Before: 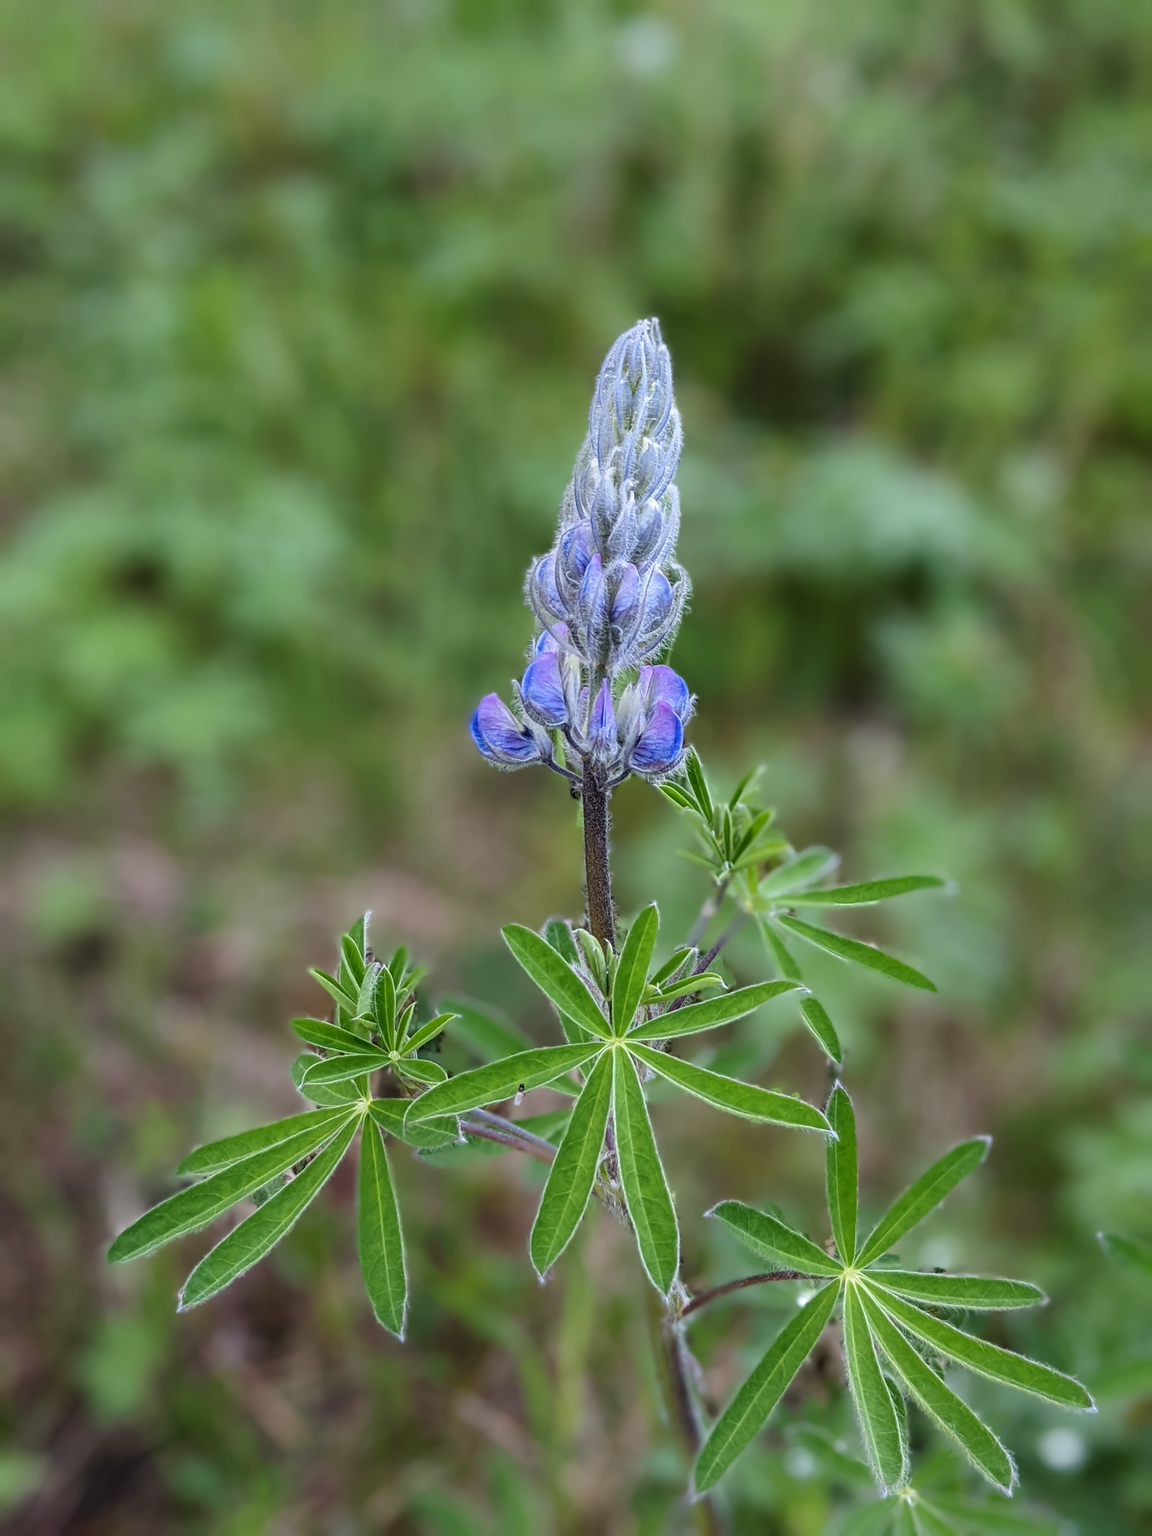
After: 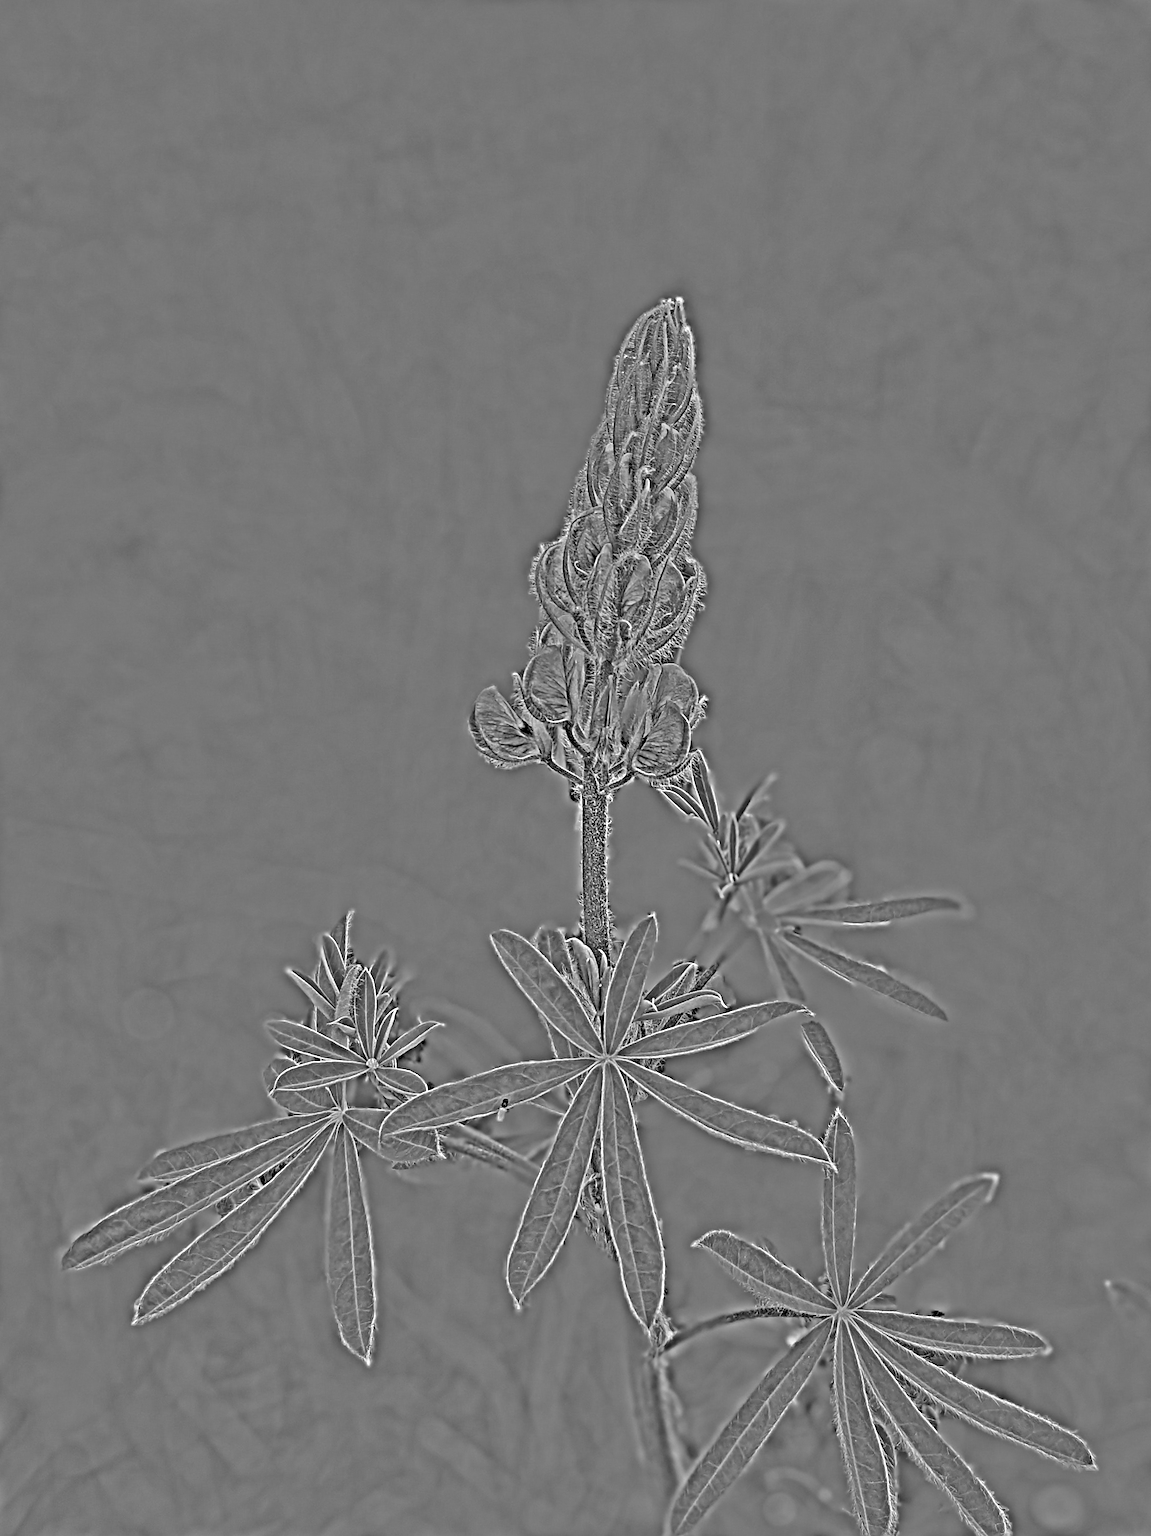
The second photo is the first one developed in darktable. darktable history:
tone equalizer: -8 EV 0.25 EV, -7 EV 0.417 EV, -6 EV 0.417 EV, -5 EV 0.25 EV, -3 EV -0.25 EV, -2 EV -0.417 EV, -1 EV -0.417 EV, +0 EV -0.25 EV, edges refinement/feathering 500, mask exposure compensation -1.57 EV, preserve details guided filter
sharpen: on, module defaults
crop and rotate: angle -2.38°
highpass: on, module defaults
